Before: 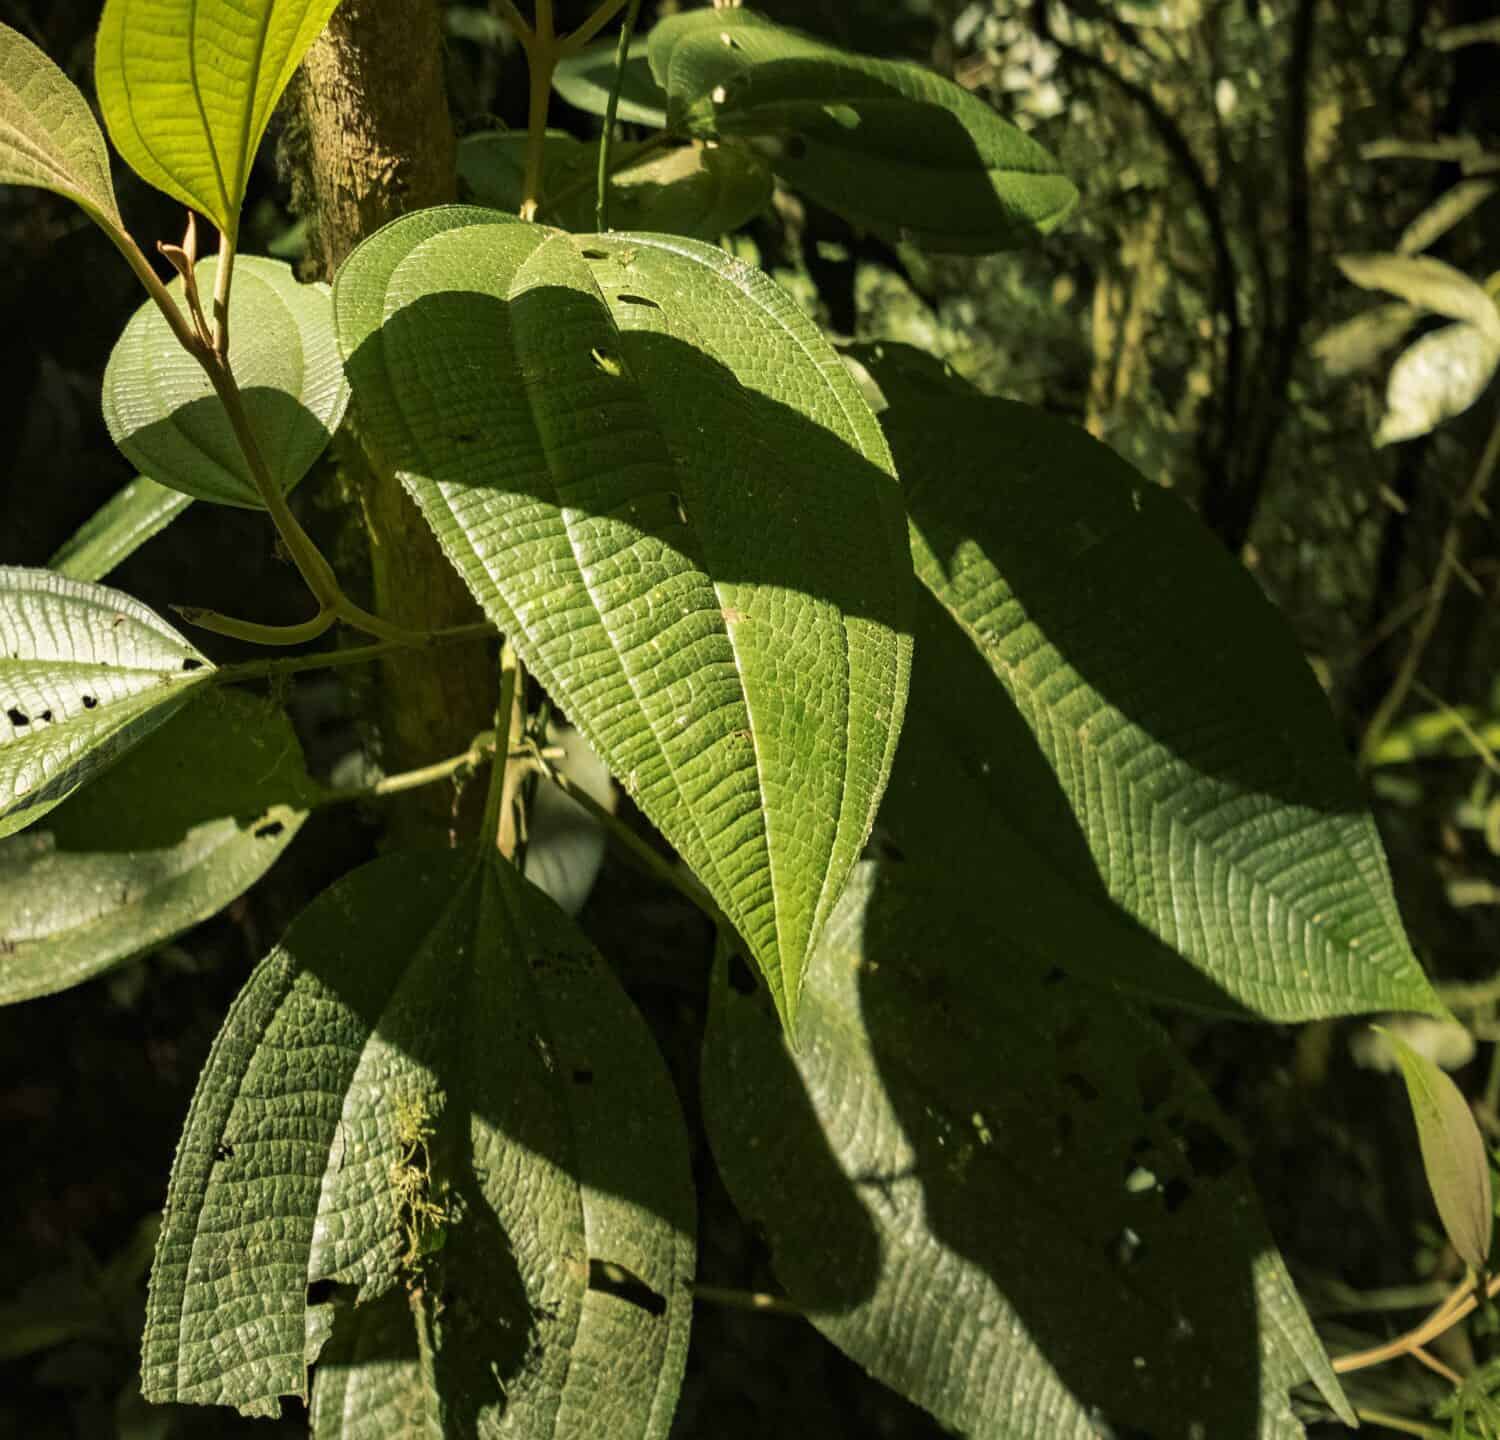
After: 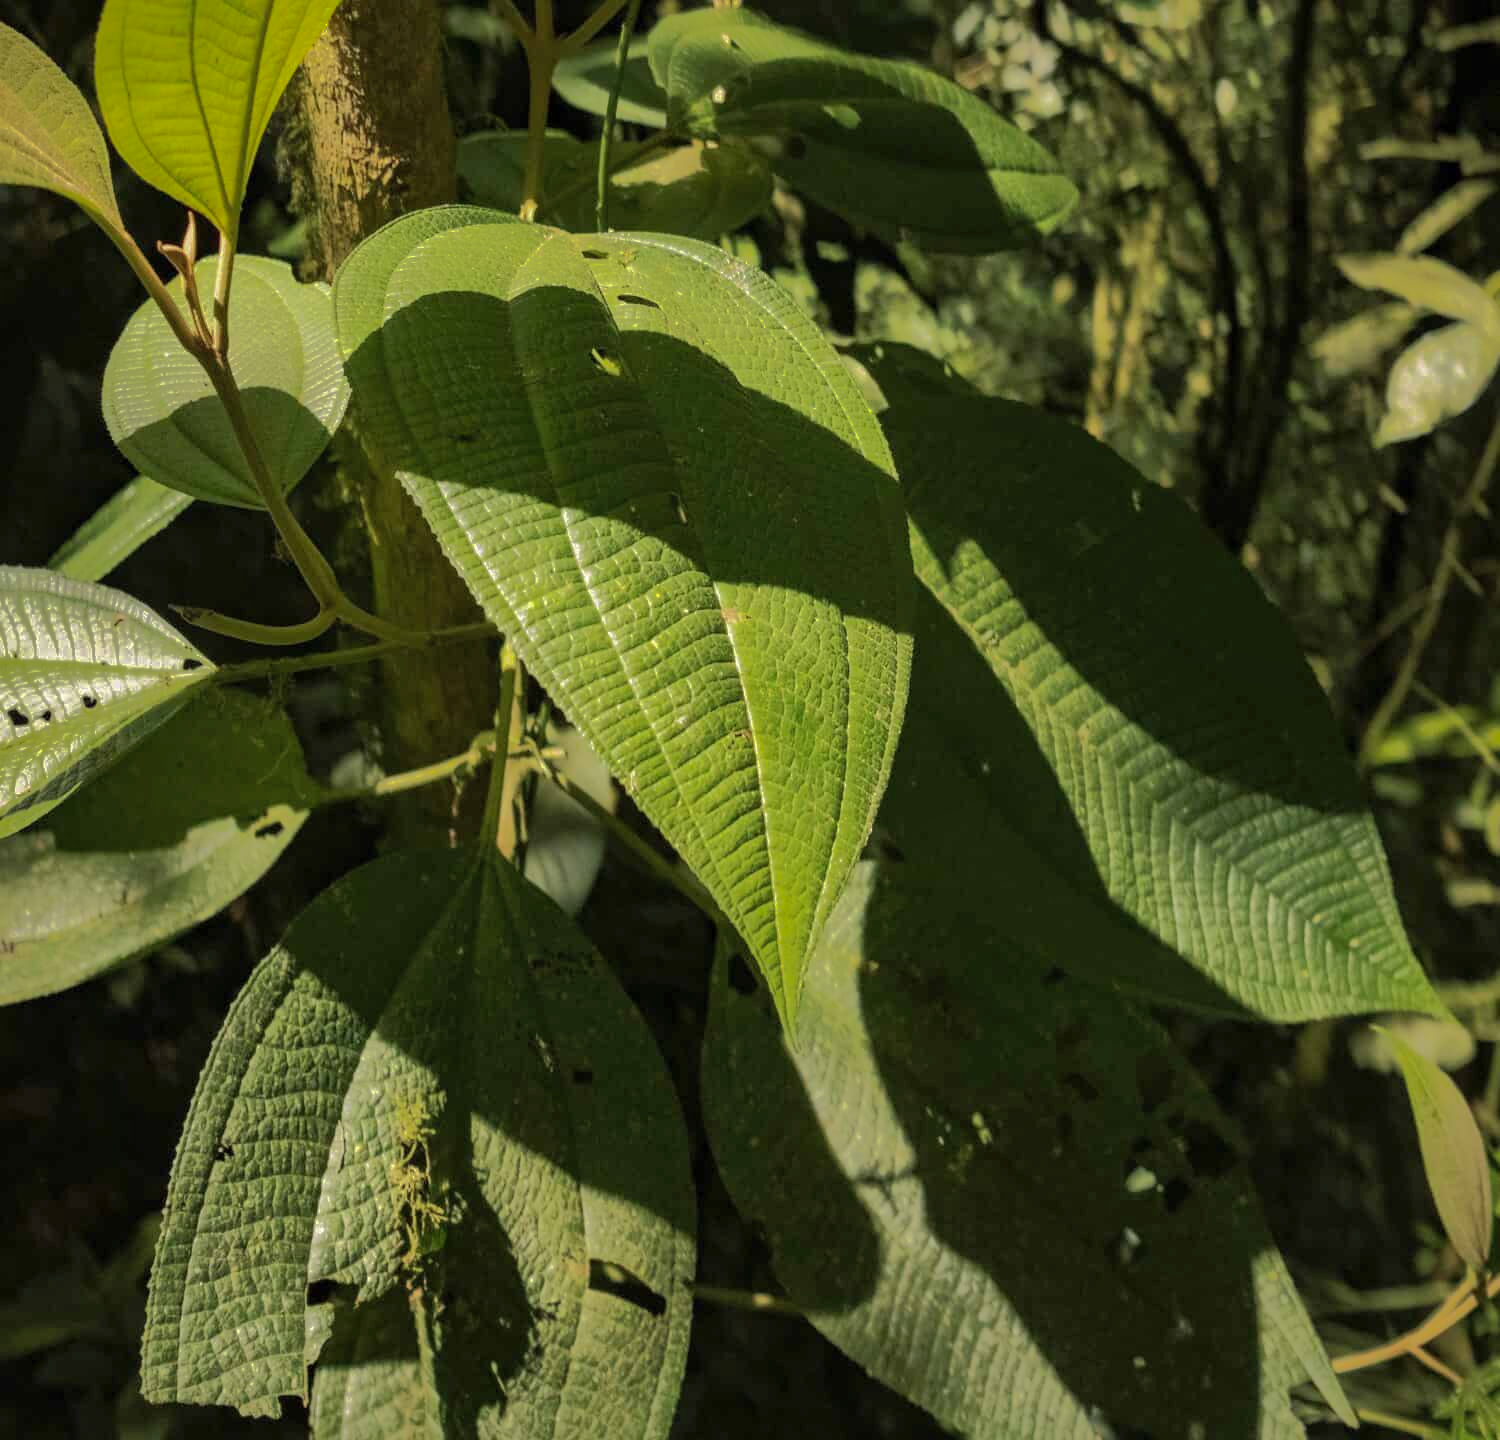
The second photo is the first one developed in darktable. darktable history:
shadows and highlights: shadows 38.24, highlights -75.64
